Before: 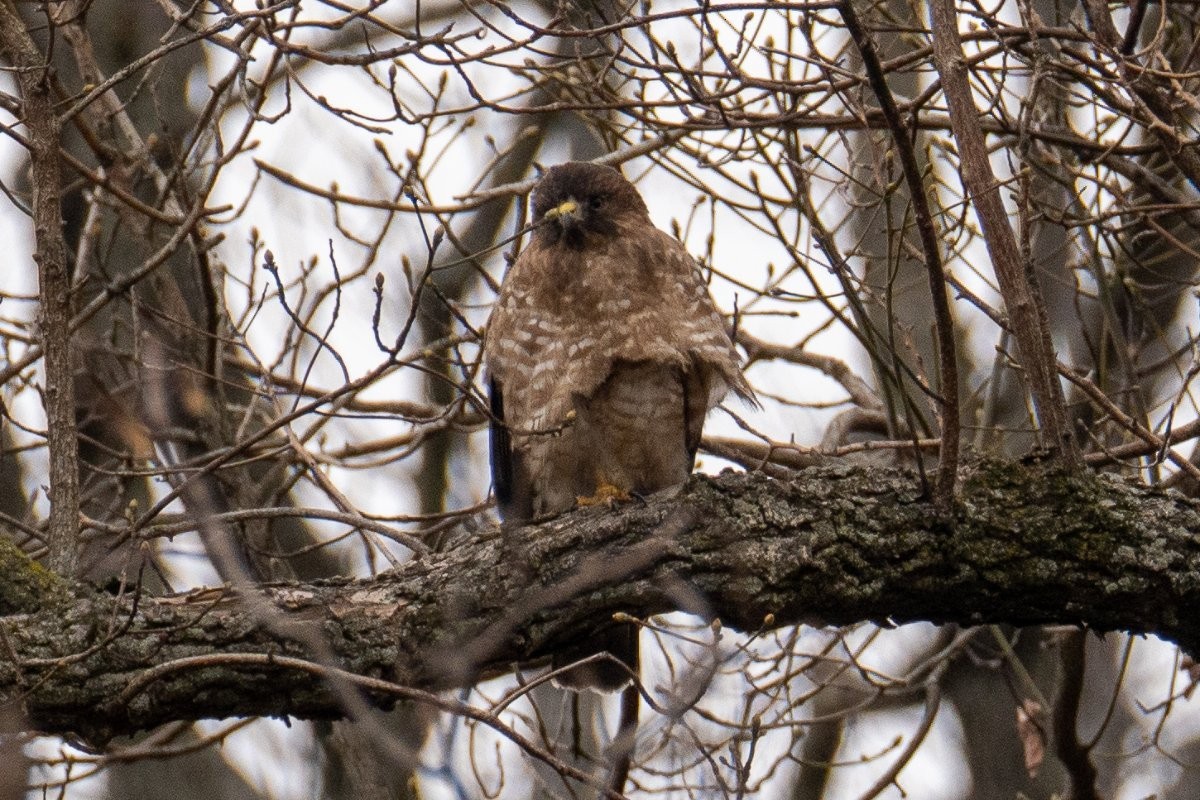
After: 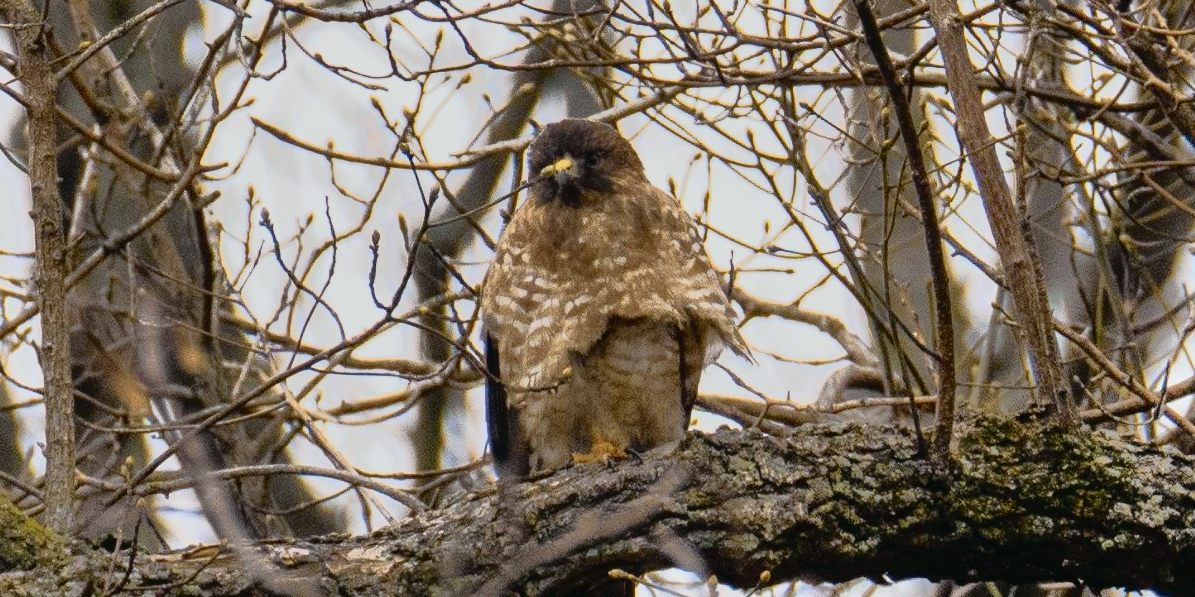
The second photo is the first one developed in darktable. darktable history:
crop: left 0.387%, top 5.469%, bottom 19.809%
tone equalizer: -7 EV -0.63 EV, -6 EV 1 EV, -5 EV -0.45 EV, -4 EV 0.43 EV, -3 EV 0.41 EV, -2 EV 0.15 EV, -1 EV -0.15 EV, +0 EV -0.39 EV, smoothing diameter 25%, edges refinement/feathering 10, preserve details guided filter
tone curve: curves: ch0 [(0, 0.022) (0.114, 0.083) (0.281, 0.315) (0.447, 0.557) (0.588, 0.711) (0.786, 0.839) (0.999, 0.949)]; ch1 [(0, 0) (0.389, 0.352) (0.458, 0.433) (0.486, 0.474) (0.509, 0.505) (0.535, 0.53) (0.555, 0.557) (0.586, 0.622) (0.677, 0.724) (1, 1)]; ch2 [(0, 0) (0.369, 0.388) (0.449, 0.431) (0.501, 0.5) (0.528, 0.52) (0.561, 0.59) (0.697, 0.721) (1, 1)], color space Lab, independent channels, preserve colors none
